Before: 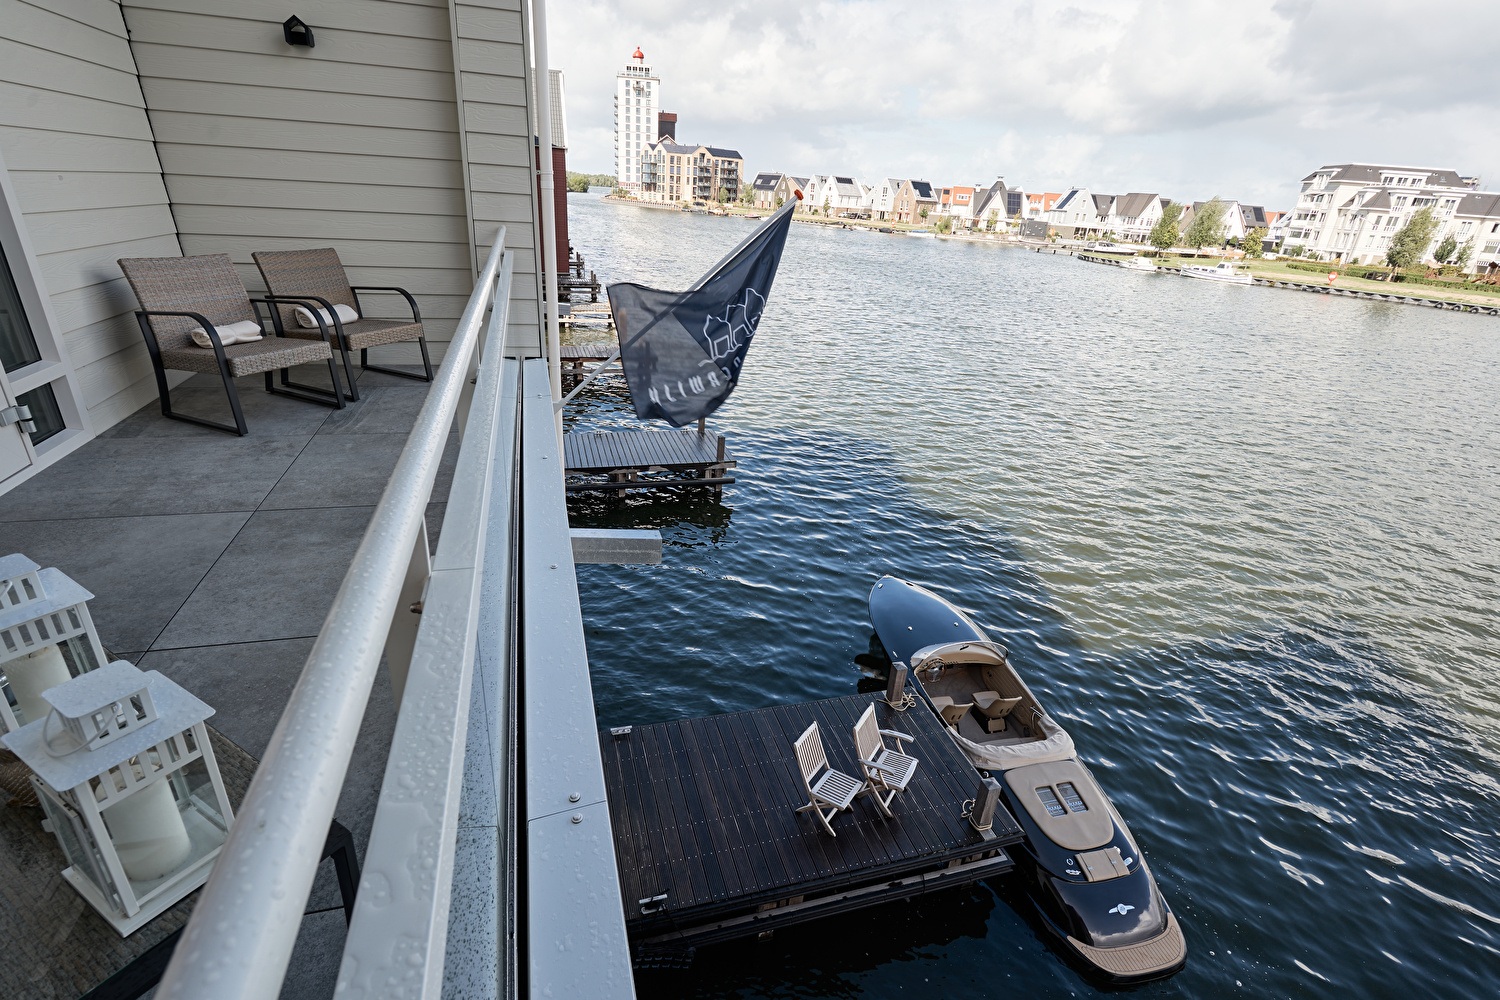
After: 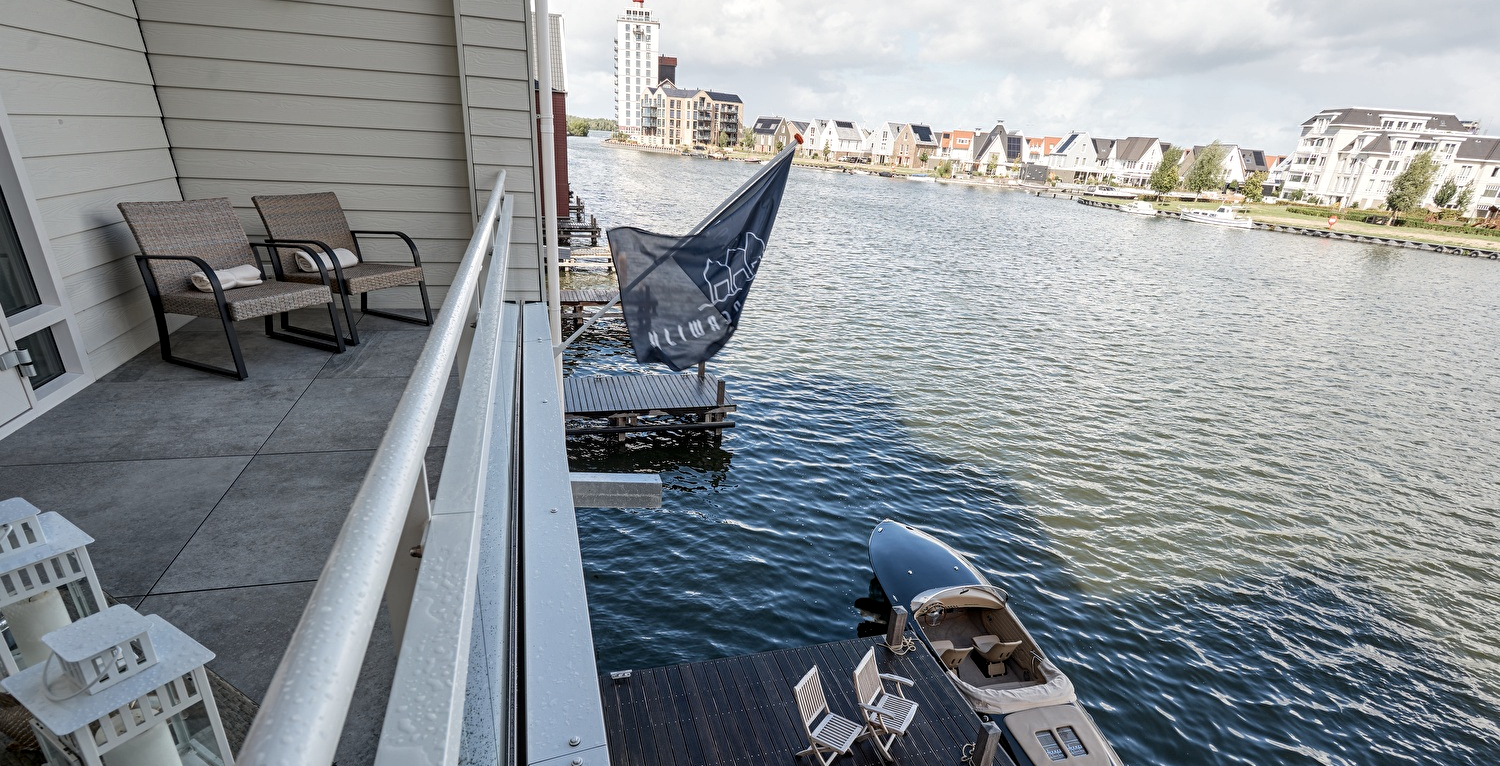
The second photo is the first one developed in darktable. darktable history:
local contrast: on, module defaults
crop: top 5.624%, bottom 17.701%
